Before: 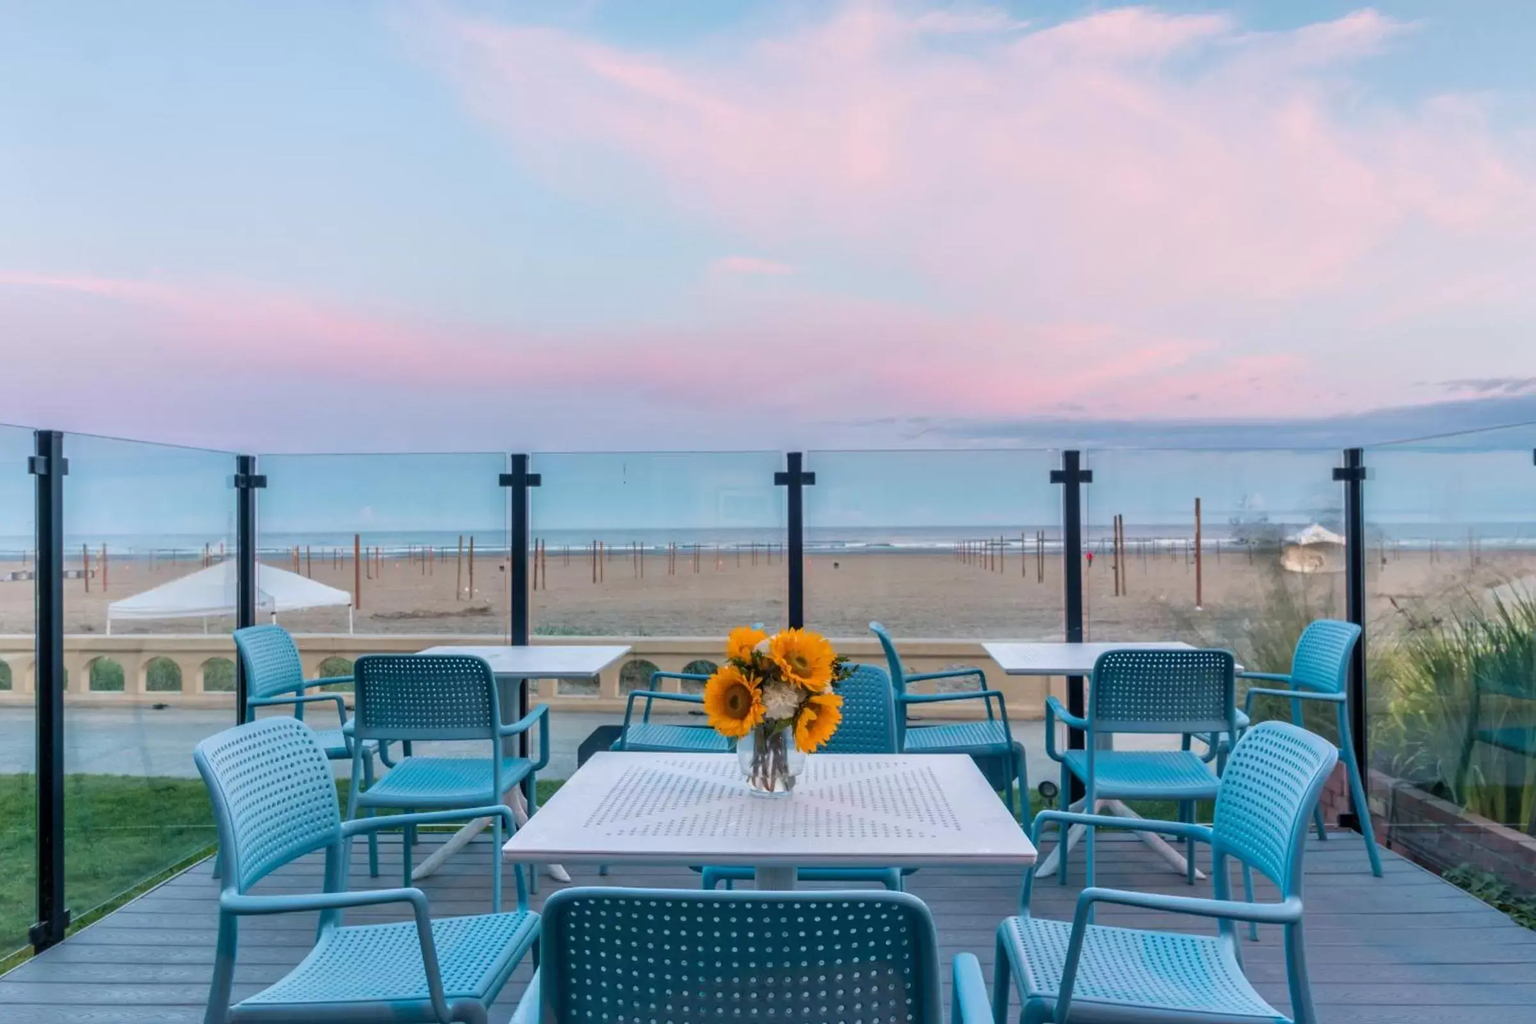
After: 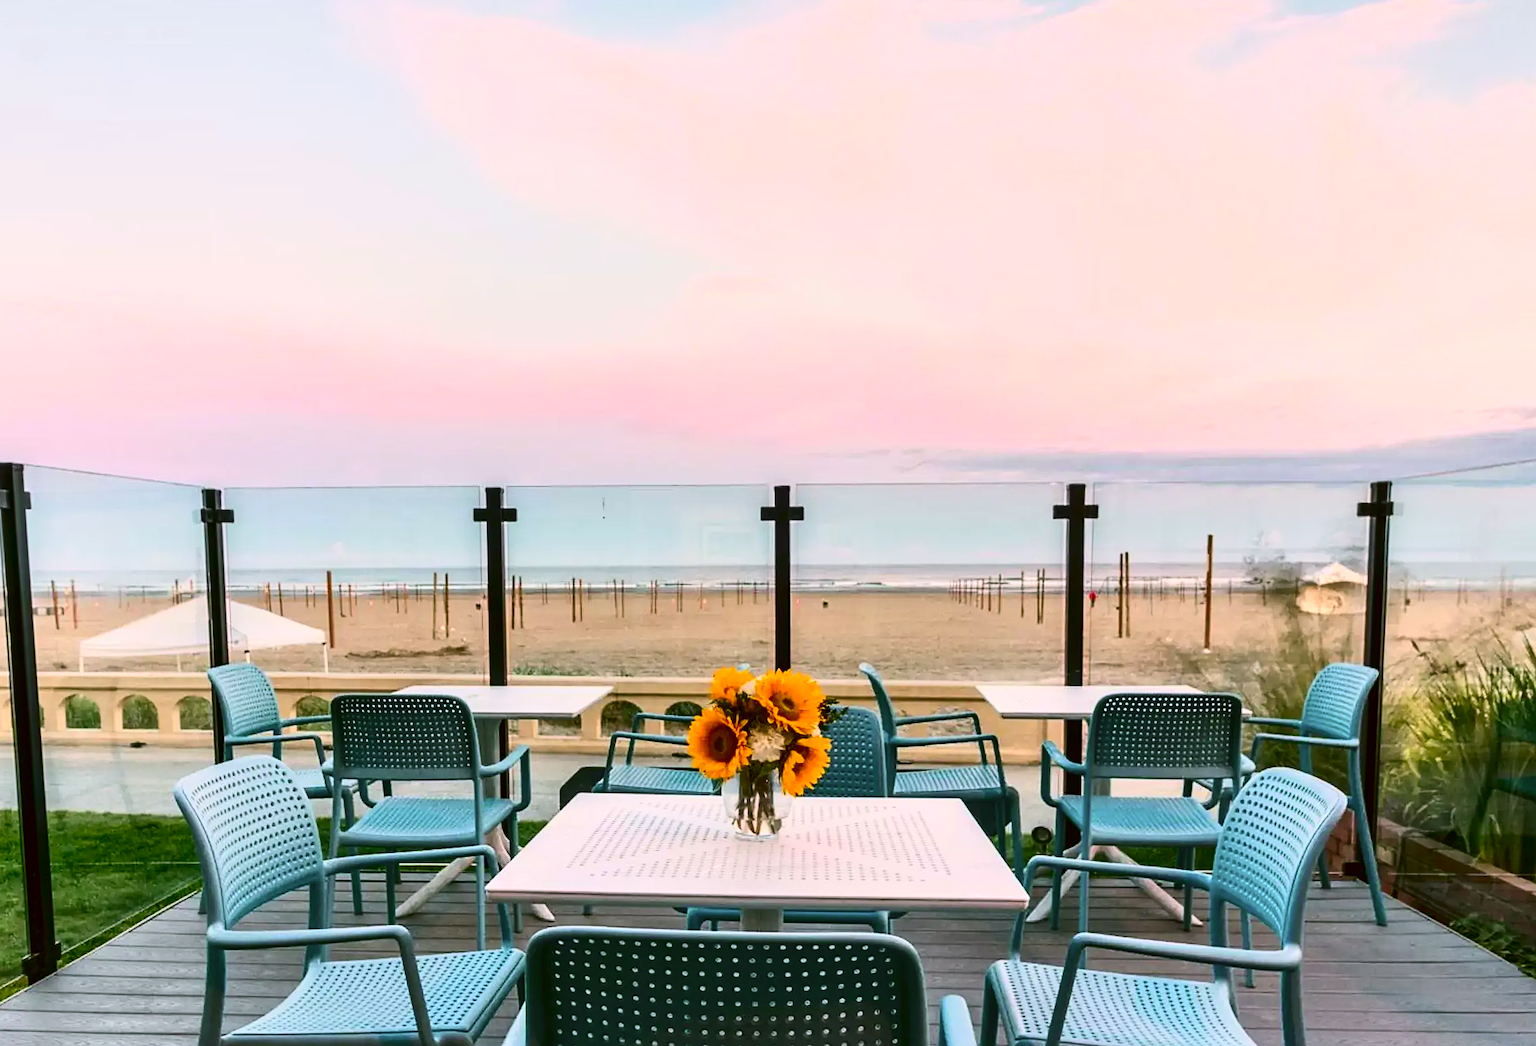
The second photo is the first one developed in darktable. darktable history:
color correction: highlights a* 8.98, highlights b* 15.09, shadows a* -0.49, shadows b* 26.52
crop: top 0.05%, bottom 0.098%
sharpen: on, module defaults
contrast brightness saturation: contrast 0.4, brightness 0.05, saturation 0.25
rotate and perspective: rotation 0.074°, lens shift (vertical) 0.096, lens shift (horizontal) -0.041, crop left 0.043, crop right 0.952, crop top 0.024, crop bottom 0.979
exposure: black level correction 0, compensate exposure bias true, compensate highlight preservation false
